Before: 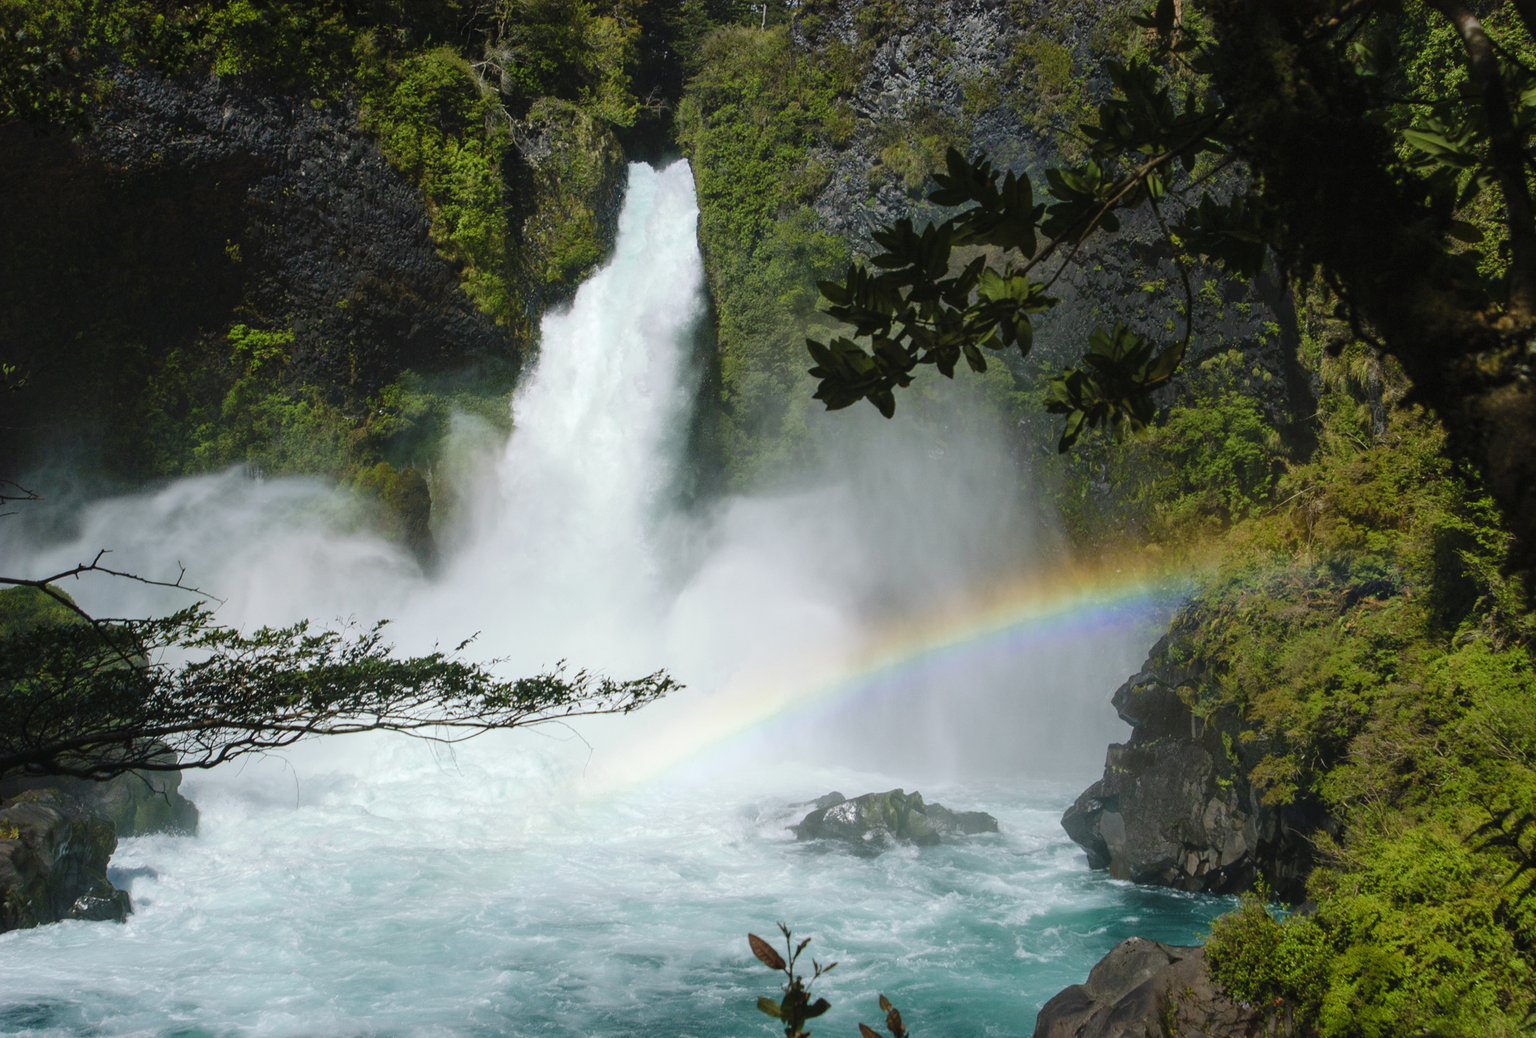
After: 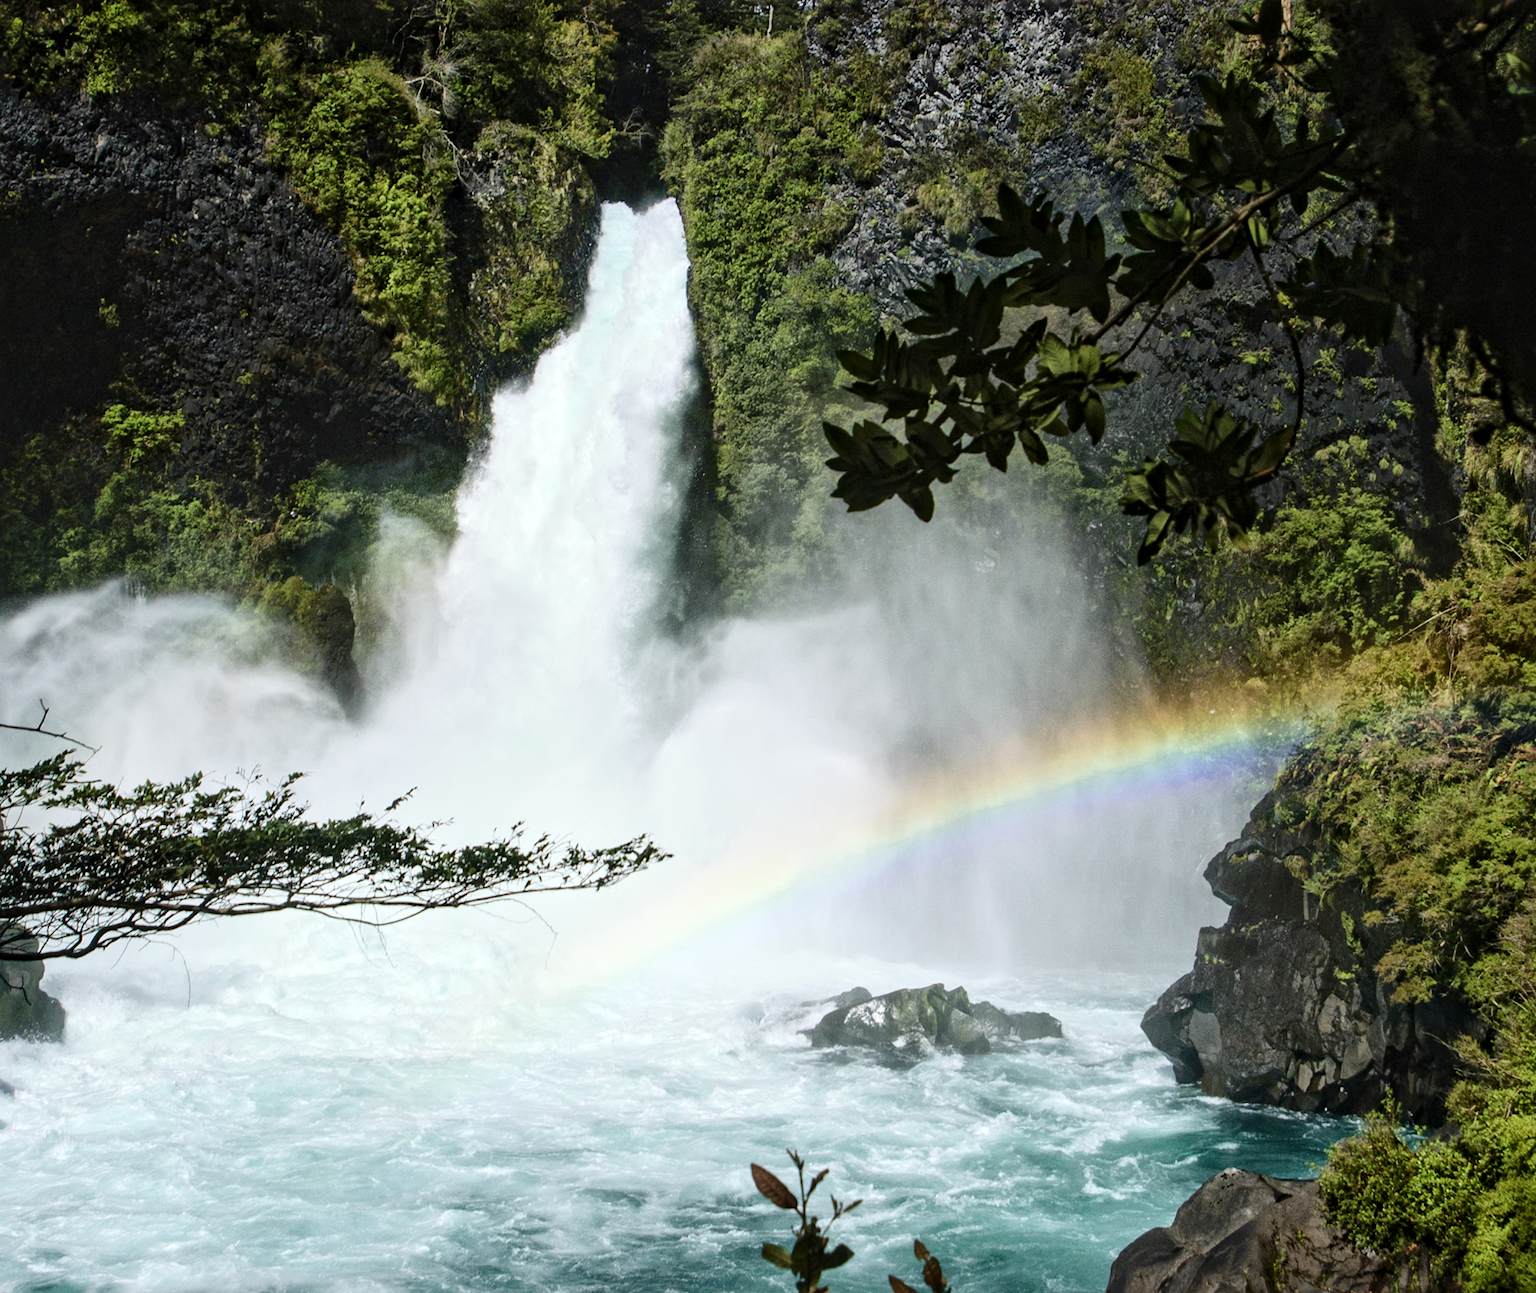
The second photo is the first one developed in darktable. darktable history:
local contrast: mode bilateral grid, contrast 20, coarseness 19, detail 163%, midtone range 0.2
crop and rotate: left 9.597%, right 10.195%
contrast brightness saturation: contrast 0.24, brightness 0.09
